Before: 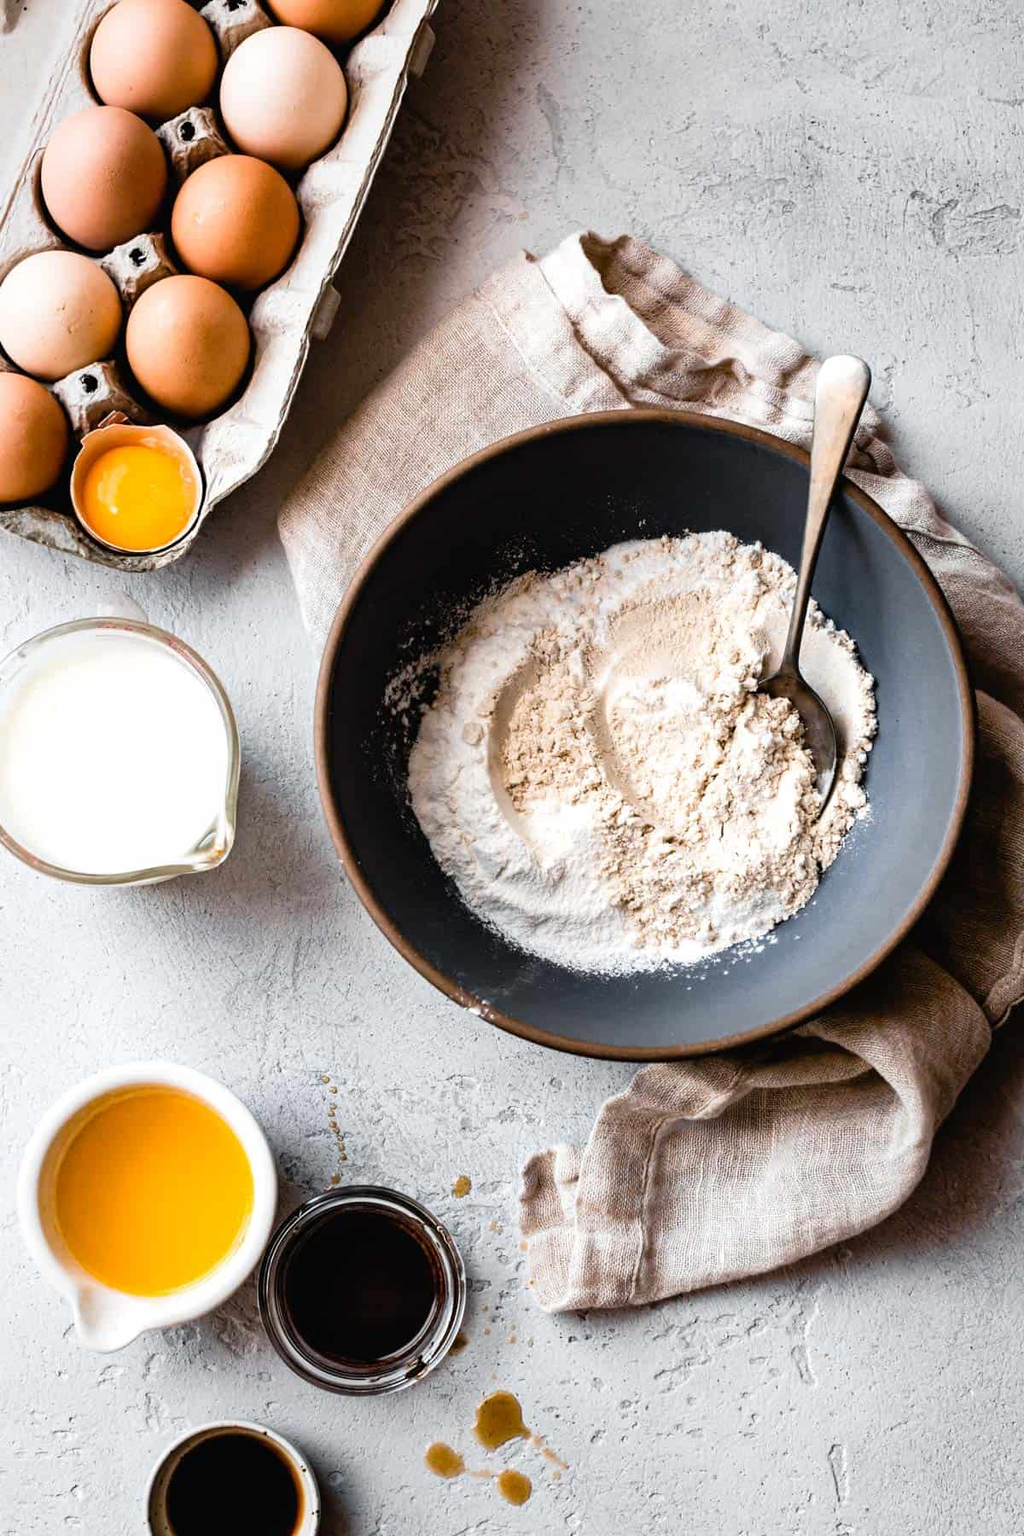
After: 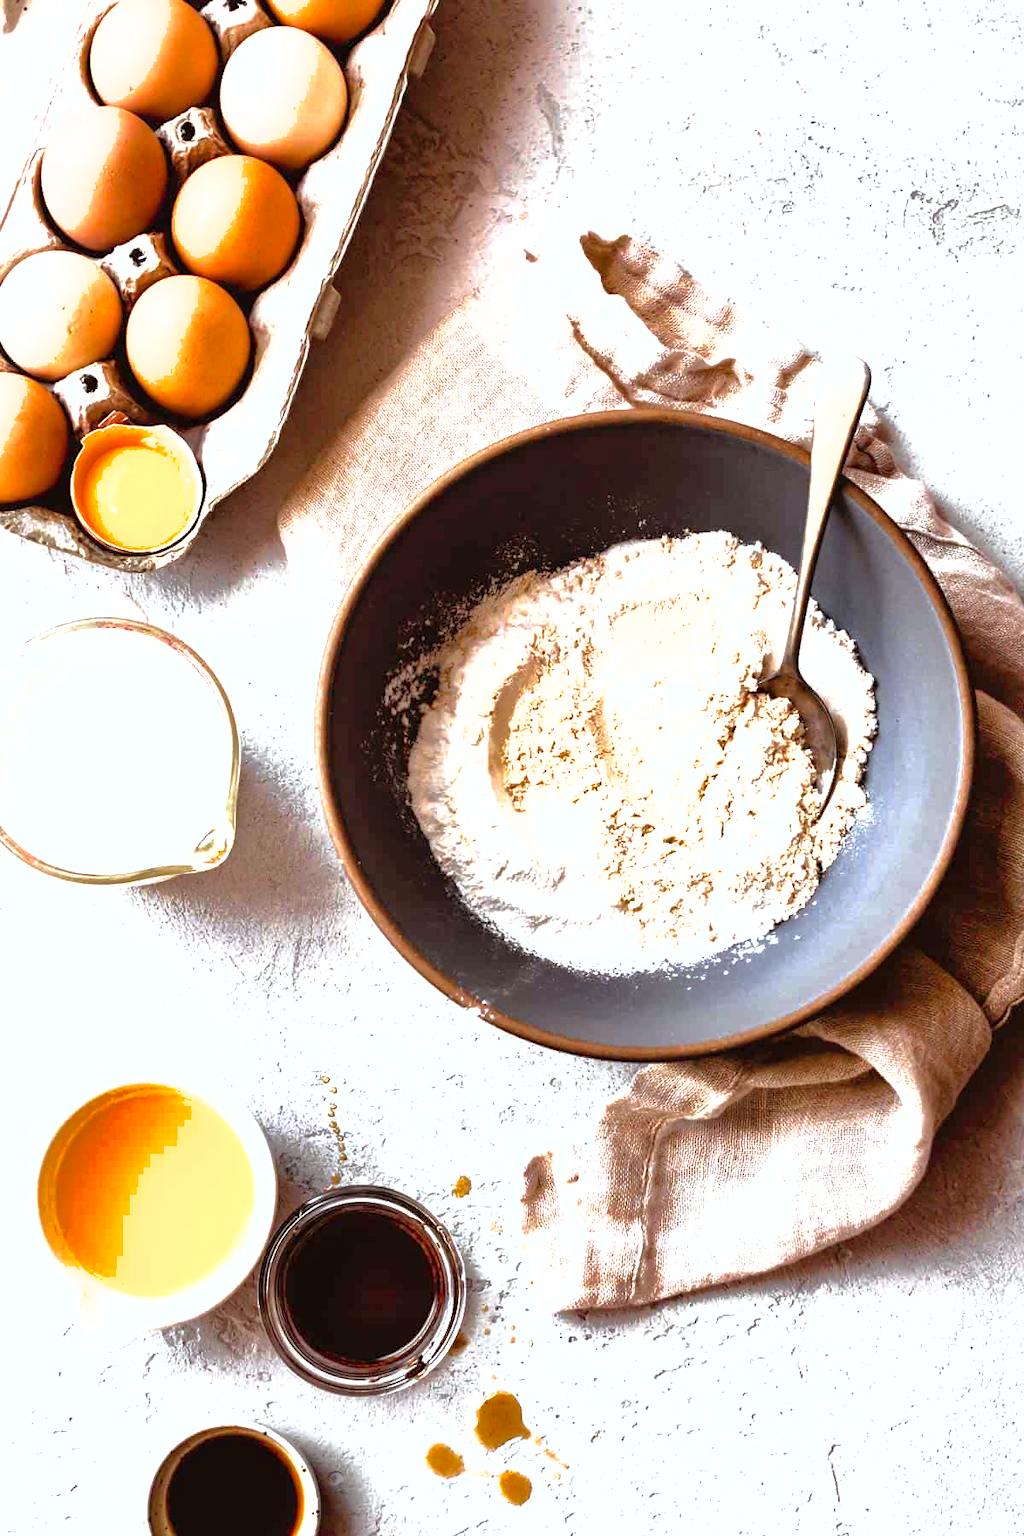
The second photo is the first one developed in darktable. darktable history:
exposure: black level correction 0, exposure 1.1 EV, compensate highlight preservation false
shadows and highlights: on, module defaults
rgb levels: mode RGB, independent channels, levels [[0, 0.5, 1], [0, 0.521, 1], [0, 0.536, 1]]
